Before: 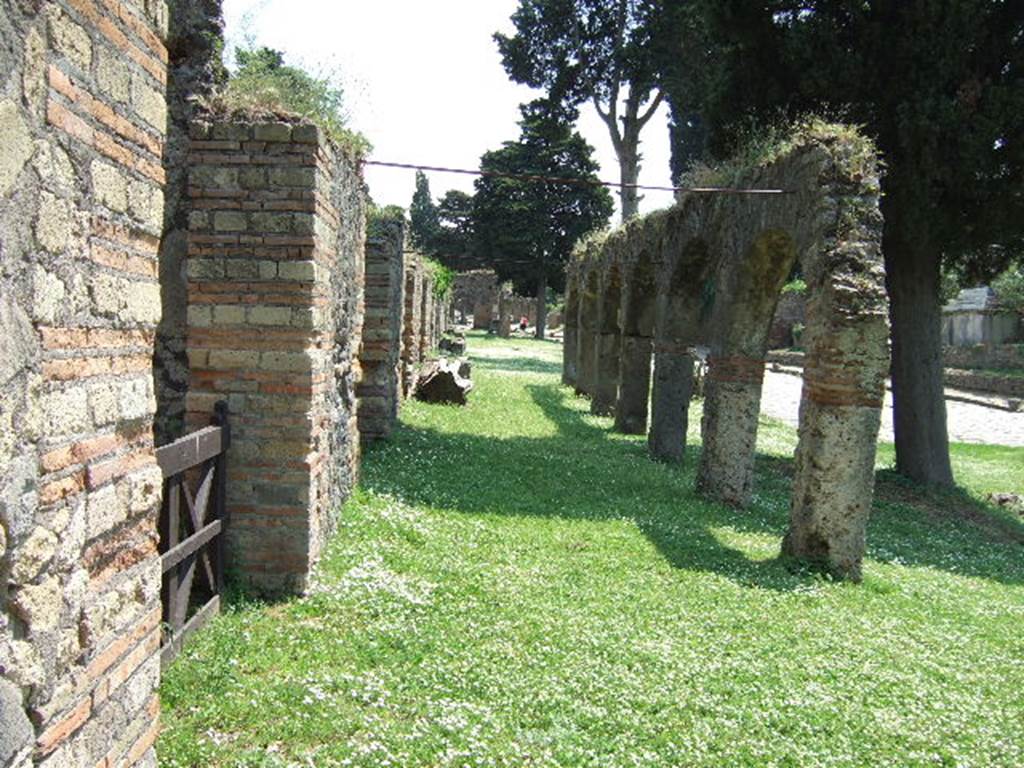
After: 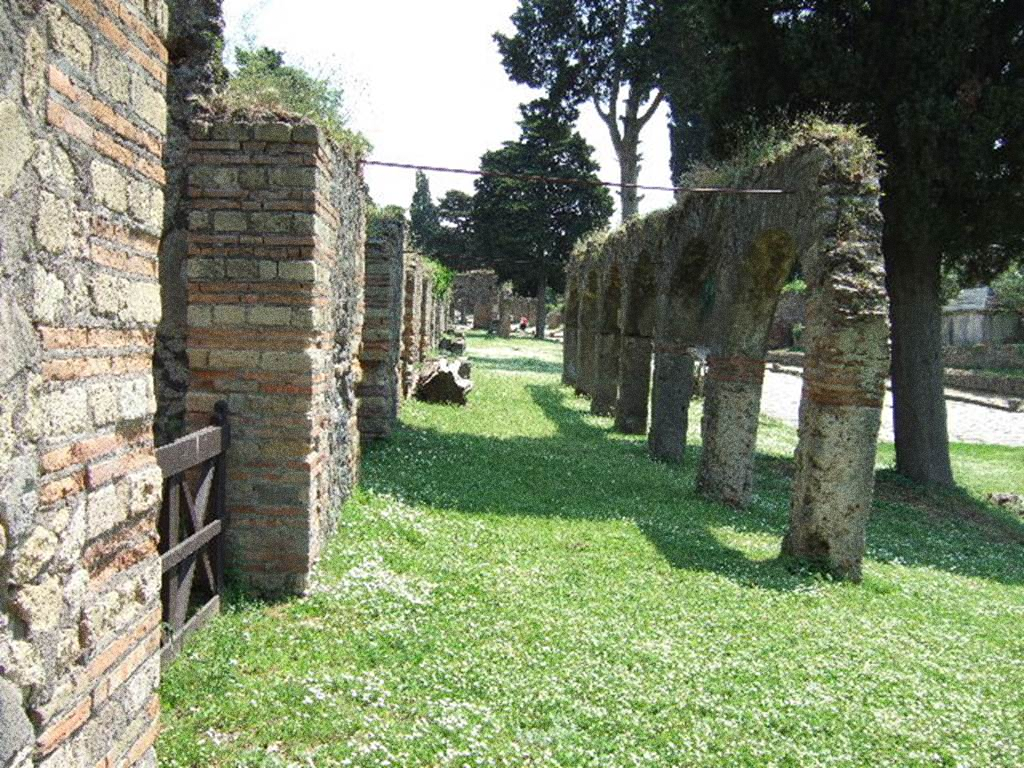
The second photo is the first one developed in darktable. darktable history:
grain: coarseness 0.09 ISO, strength 40%
tone equalizer: on, module defaults
